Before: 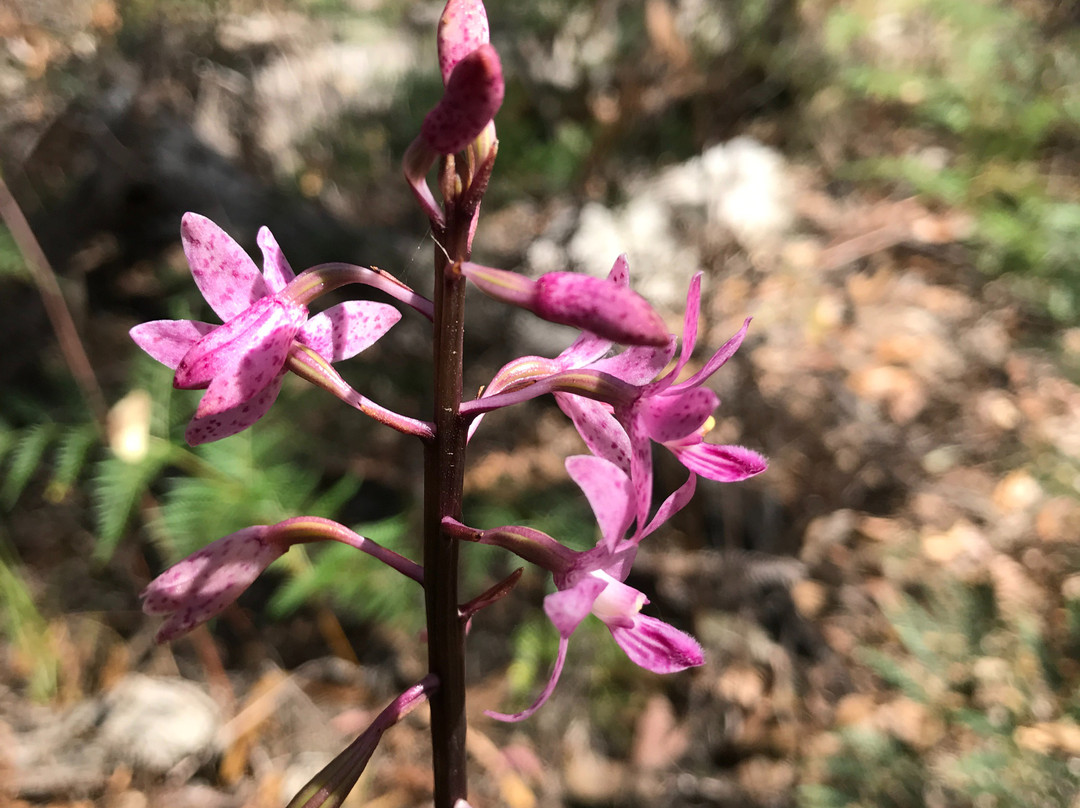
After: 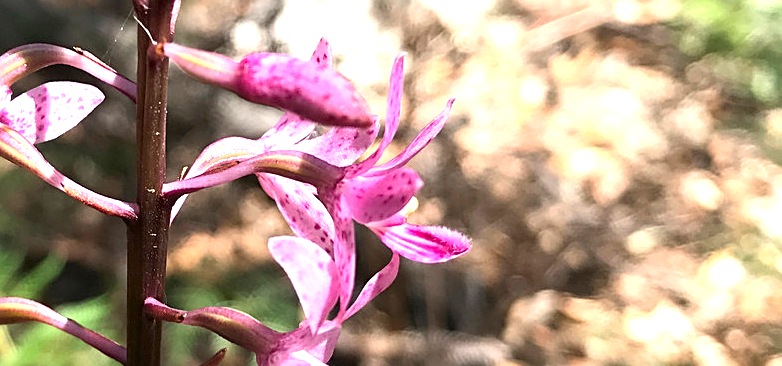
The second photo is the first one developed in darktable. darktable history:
crop and rotate: left 27.505%, top 27.119%, bottom 27.542%
sharpen: on, module defaults
exposure: black level correction 0.001, exposure 1.127 EV, compensate exposure bias true, compensate highlight preservation false
